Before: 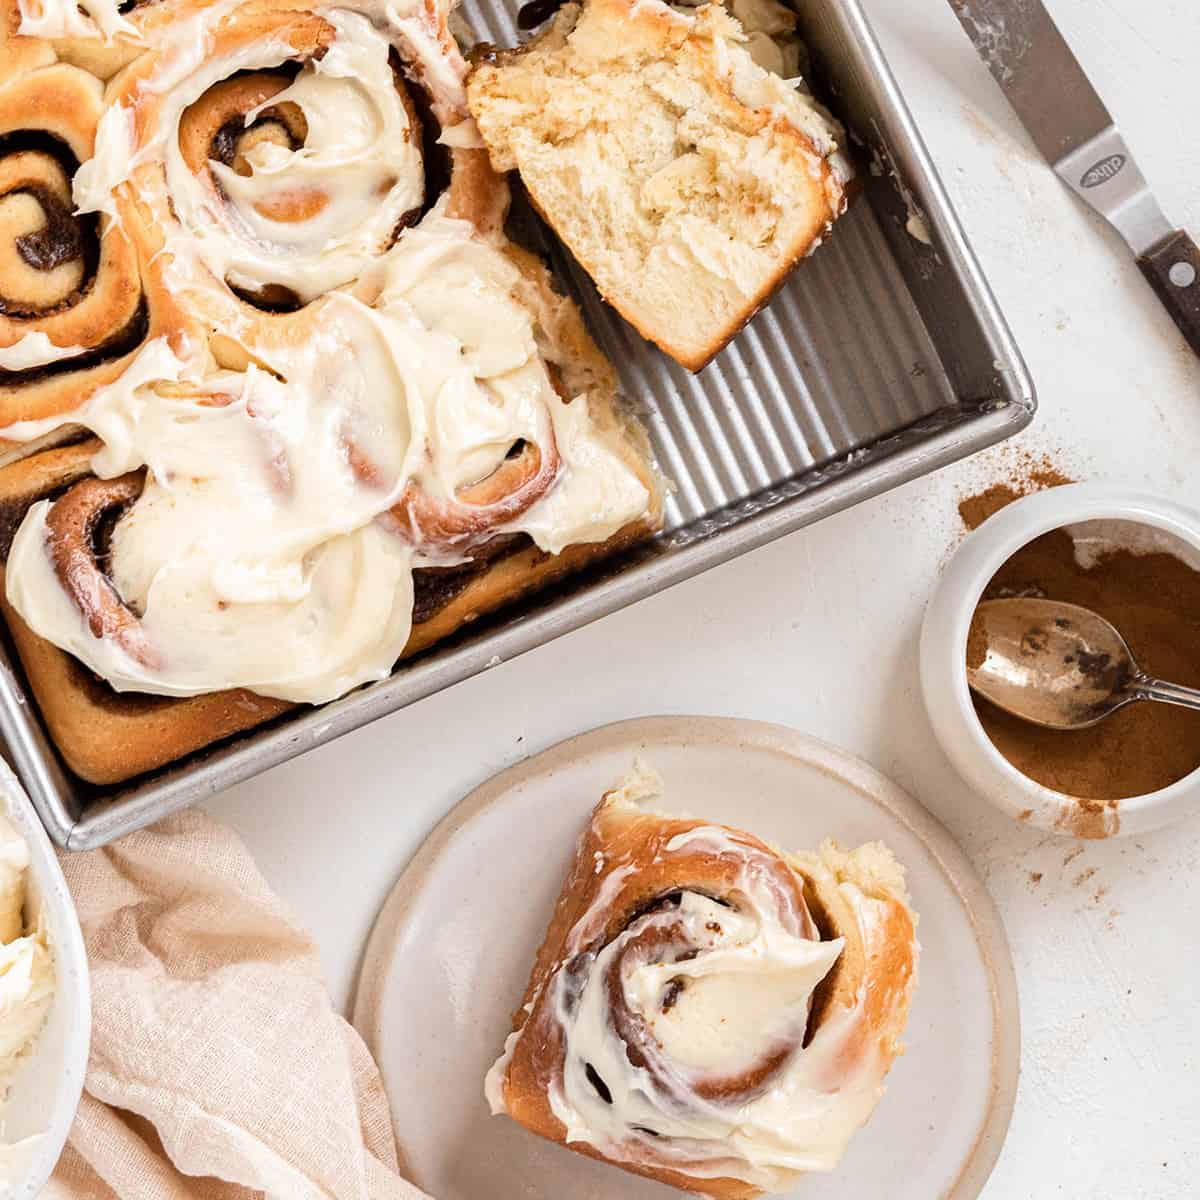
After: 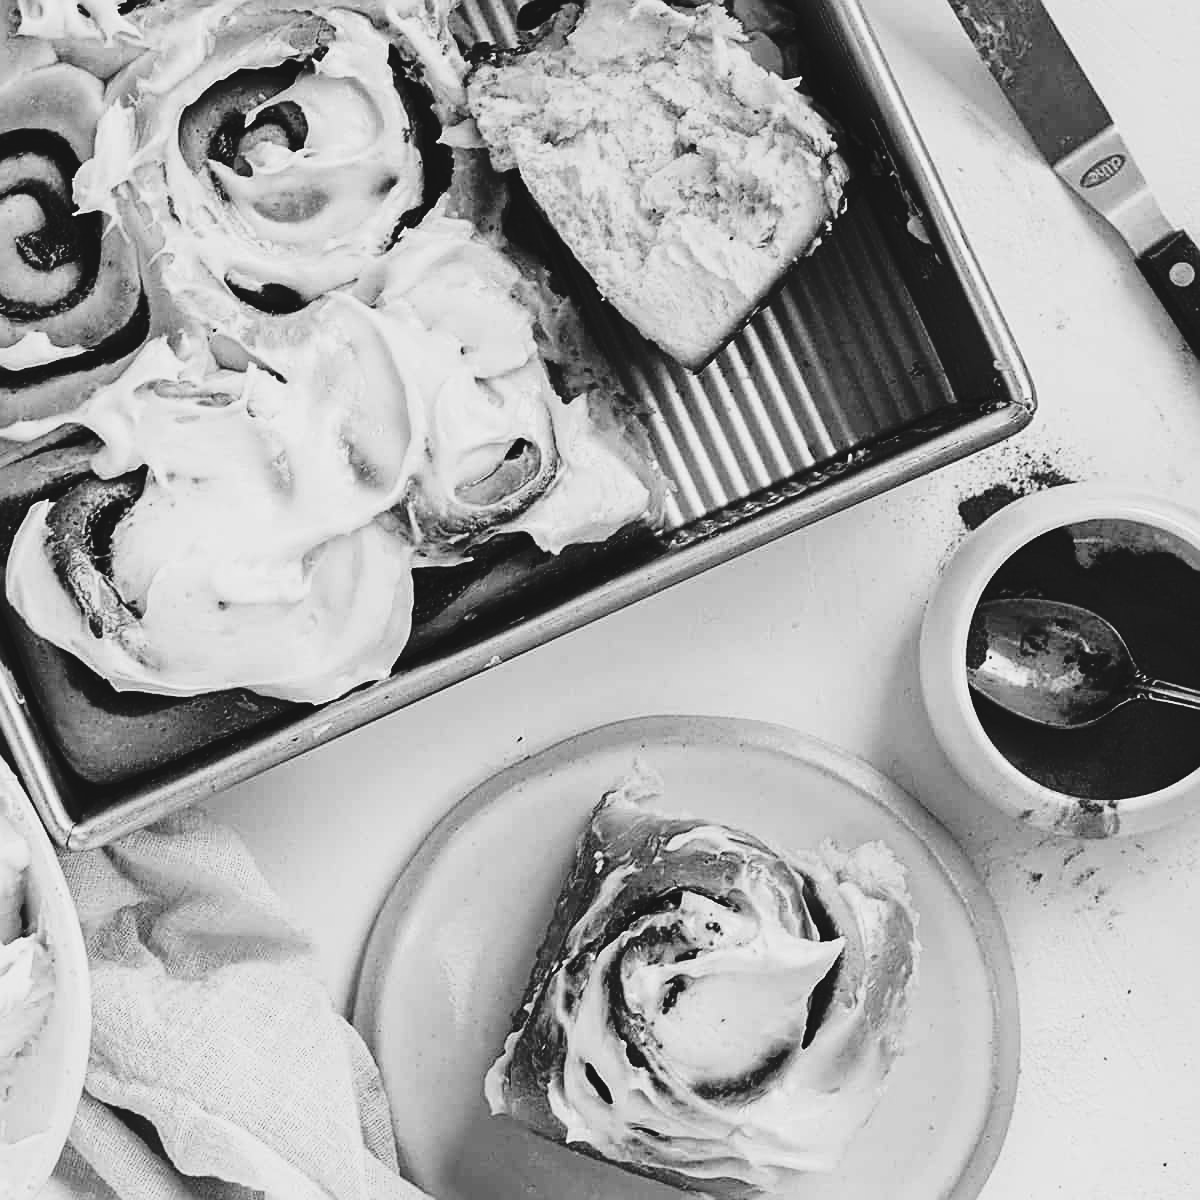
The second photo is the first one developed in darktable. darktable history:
color calibration: output gray [0.23, 0.37, 0.4, 0], gray › normalize channels true, illuminant same as pipeline (D50), adaptation XYZ, x 0.346, y 0.359, gamut compression 0
tone curve: curves: ch0 [(0, 0.072) (0.249, 0.176) (0.518, 0.489) (0.832, 0.854) (1, 0.948)], color space Lab, linked channels, preserve colors none
sharpen: on, module defaults
base curve: curves: ch0 [(0, 0) (0.073, 0.04) (0.157, 0.139) (0.492, 0.492) (0.758, 0.758) (1, 1)], preserve colors none
